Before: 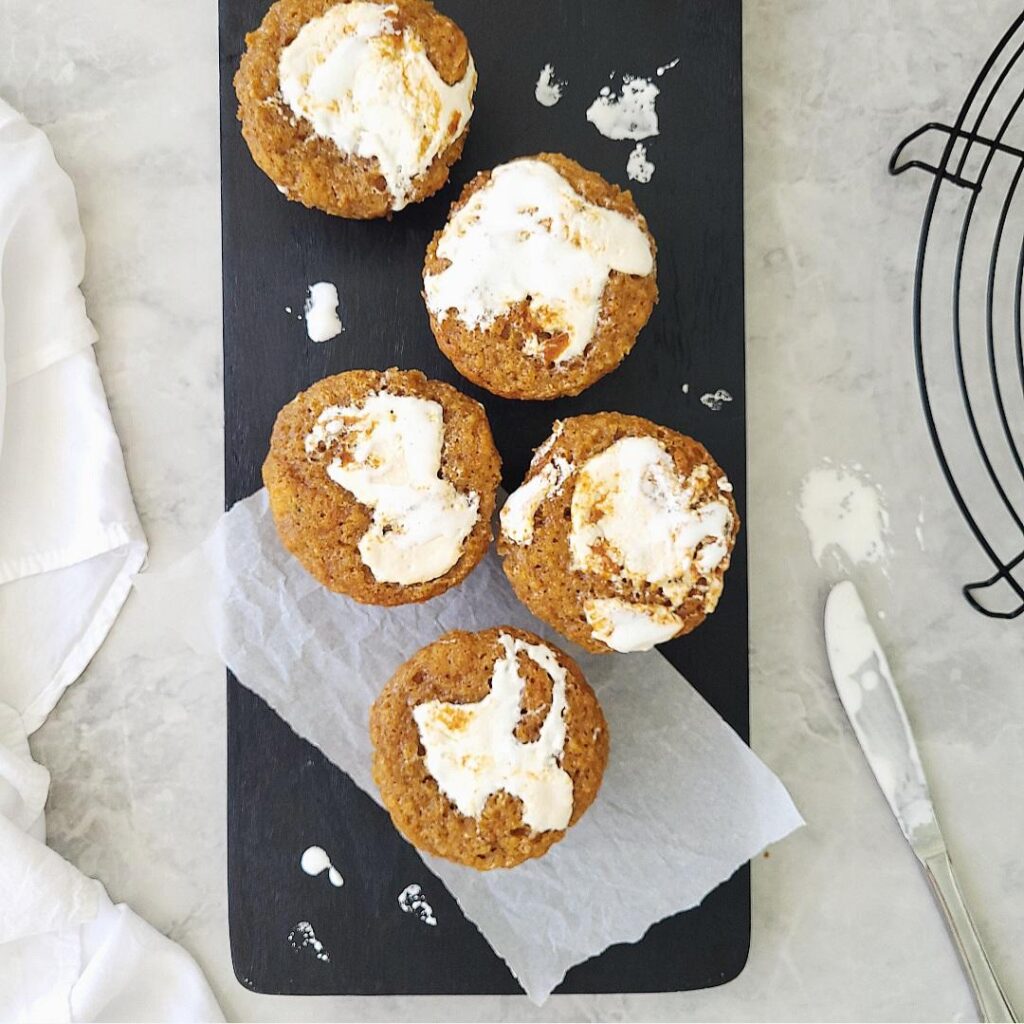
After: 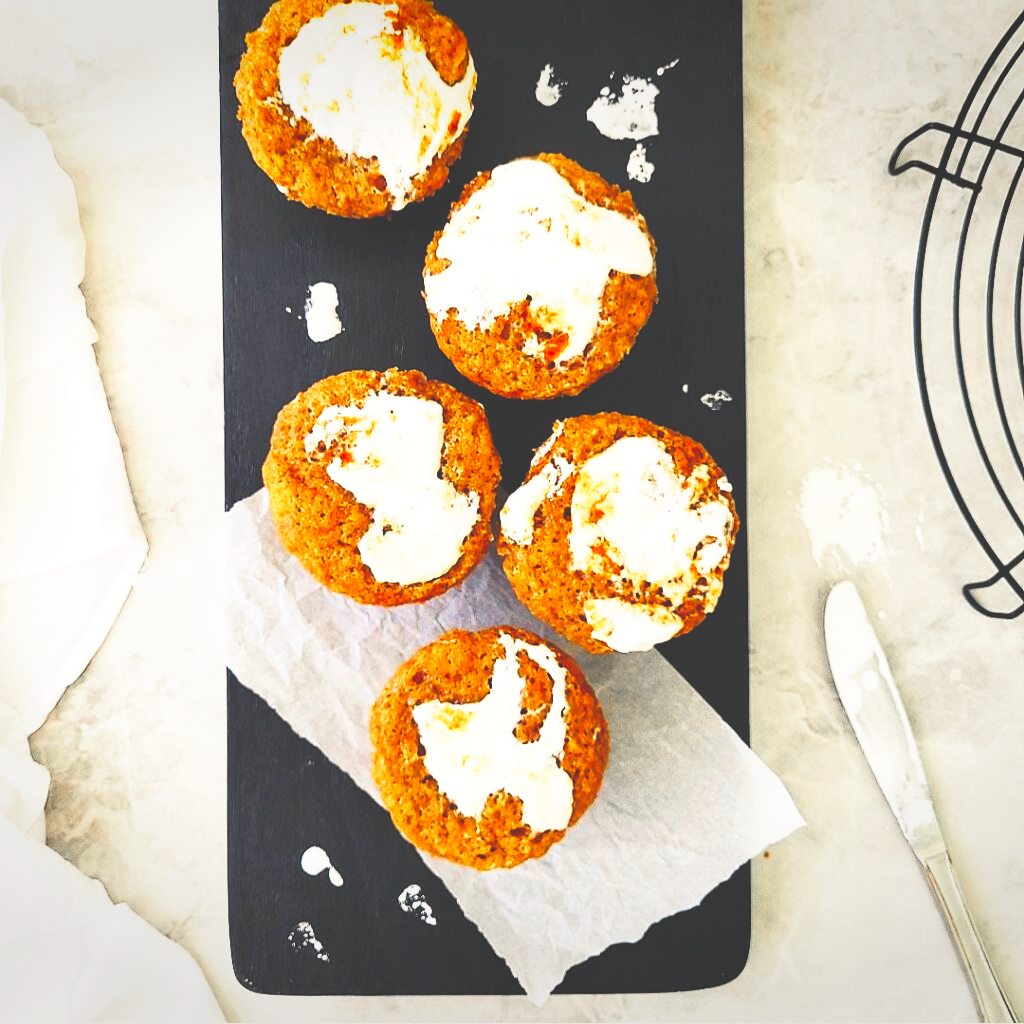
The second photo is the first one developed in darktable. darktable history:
tone equalizer: edges refinement/feathering 500, mask exposure compensation -1.57 EV, preserve details no
base curve: curves: ch0 [(0, 0.036) (0.007, 0.037) (0.604, 0.887) (1, 1)], preserve colors none
color zones: curves: ch1 [(0, 0.679) (0.143, 0.647) (0.286, 0.261) (0.378, -0.011) (0.571, 0.396) (0.714, 0.399) (0.857, 0.406) (1, 0.679)]
color balance rgb: power › hue 328.49°, highlights gain › chroma 3.075%, highlights gain › hue 76.02°, perceptual saturation grading › global saturation 19.563%, perceptual brilliance grading › global brilliance 3.496%, global vibrance 20%
vignetting: fall-off start 99.21%, brightness -0.23, saturation 0.14, width/height ratio 1.304
